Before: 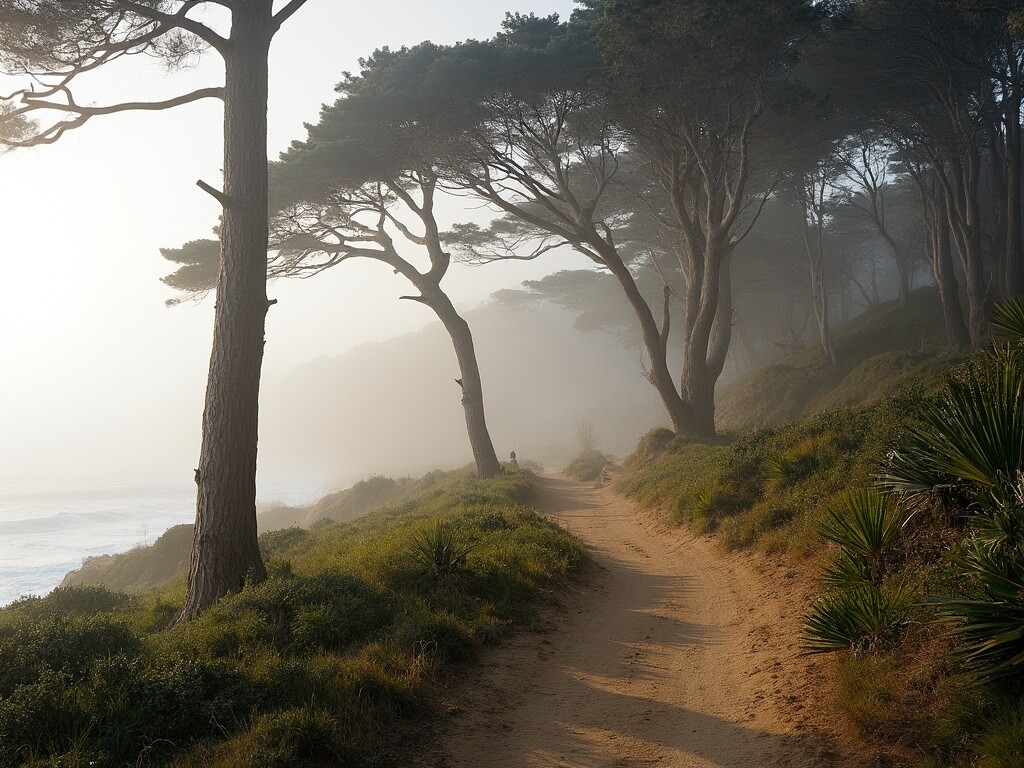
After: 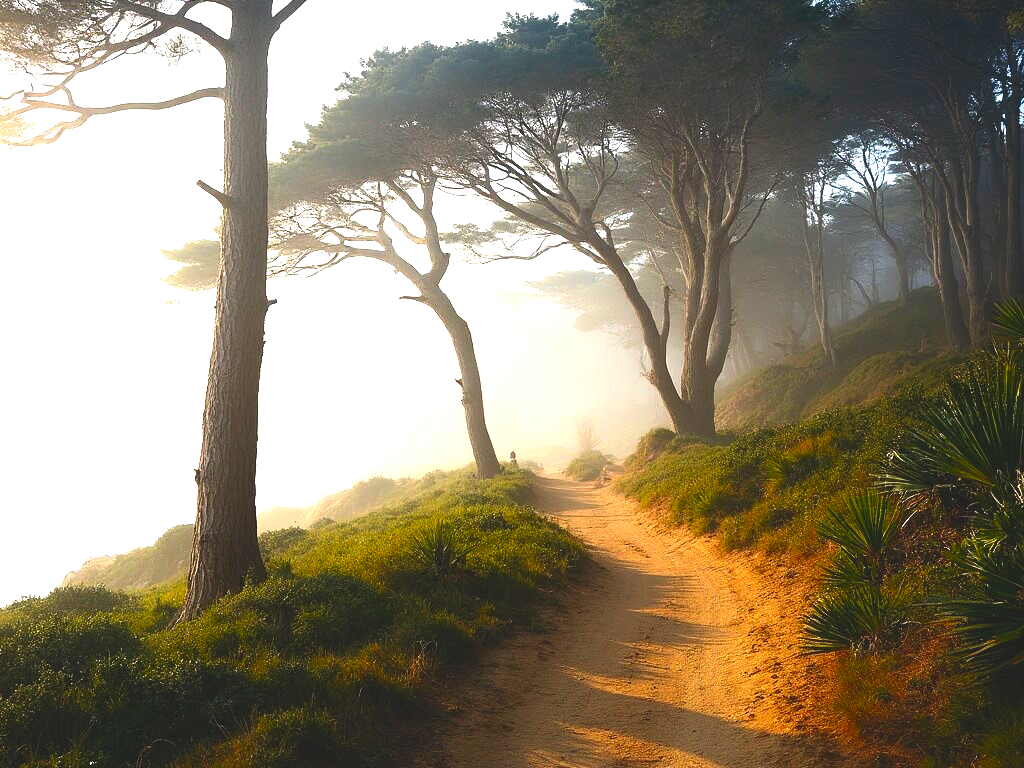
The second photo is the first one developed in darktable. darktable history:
exposure: black level correction -0.021, exposure -0.034 EV, compensate highlight preservation false
contrast brightness saturation: contrast 0.265, brightness 0.015, saturation 0.872
levels: levels [0, 0.374, 0.749]
